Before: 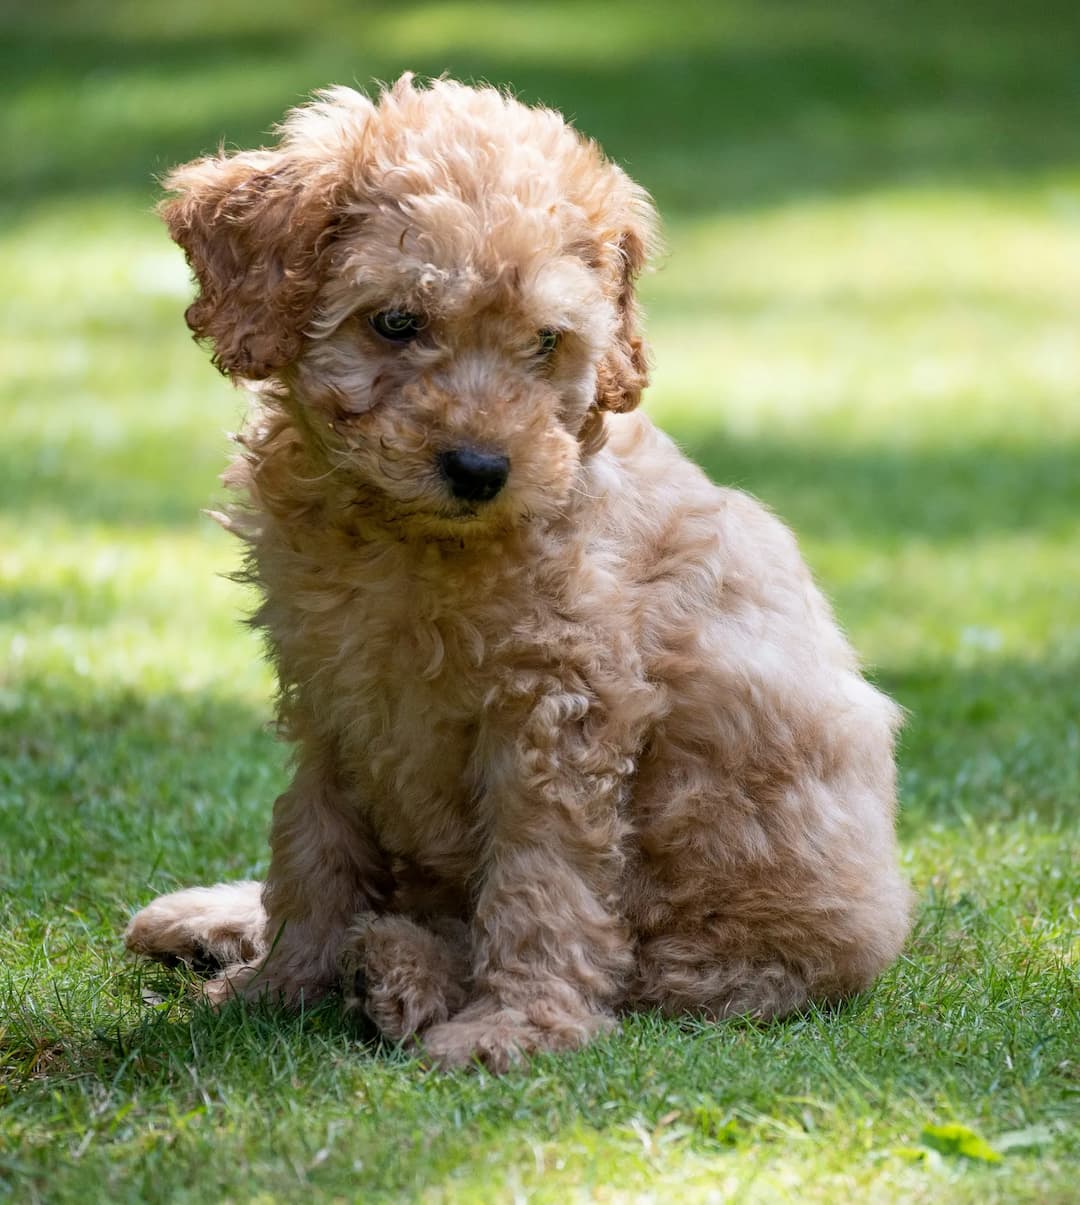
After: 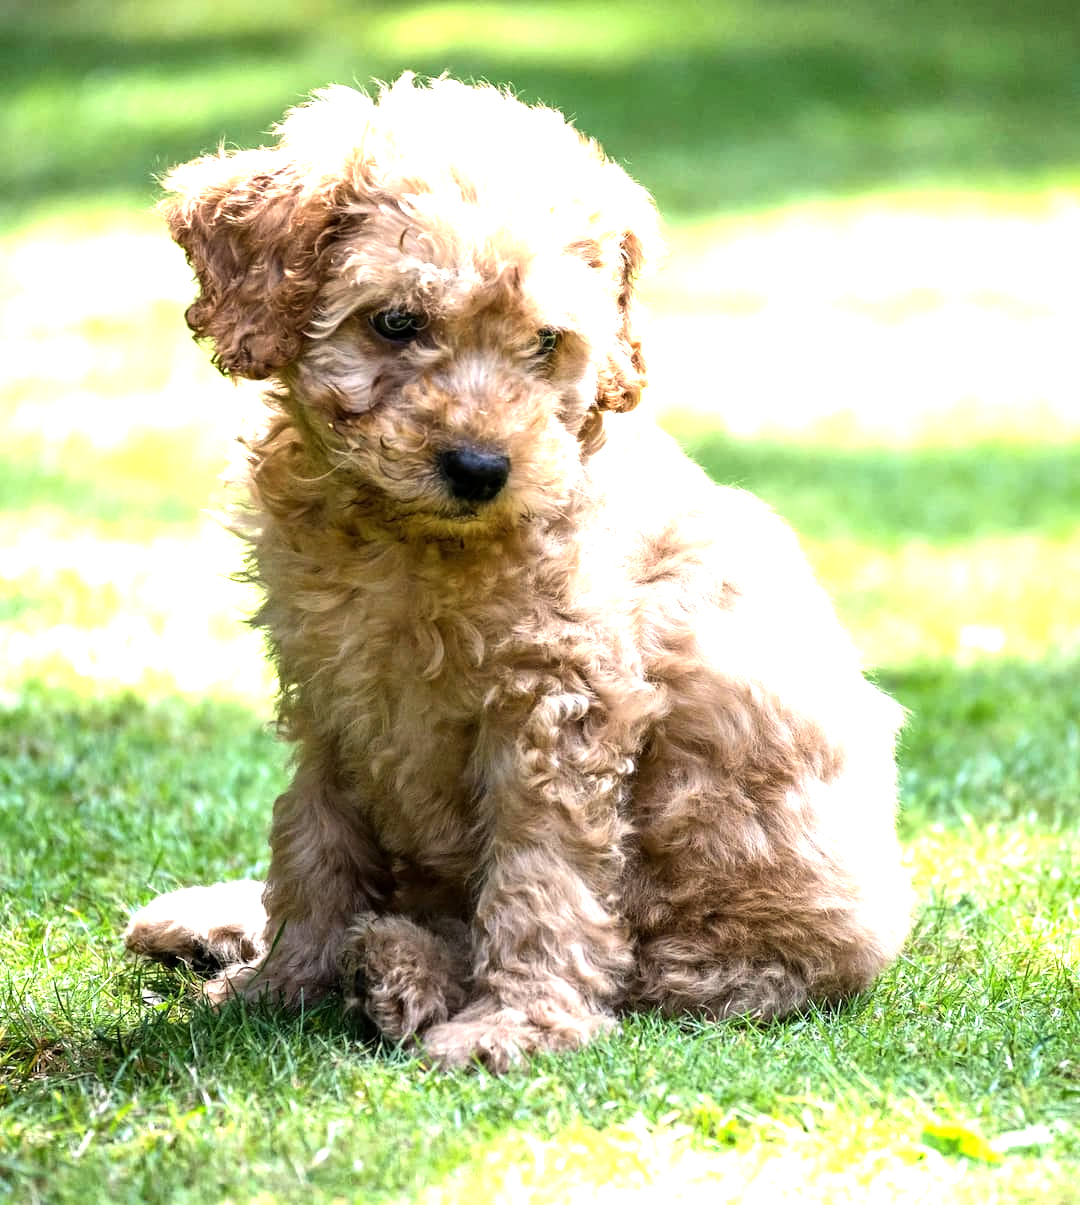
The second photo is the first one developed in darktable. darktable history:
exposure: exposure 0.951 EV, compensate highlight preservation false
tone equalizer: -8 EV -0.773 EV, -7 EV -0.688 EV, -6 EV -0.613 EV, -5 EV -0.376 EV, -3 EV 0.366 EV, -2 EV 0.6 EV, -1 EV 0.688 EV, +0 EV 0.779 EV, edges refinement/feathering 500, mask exposure compensation -1.57 EV, preserve details no
